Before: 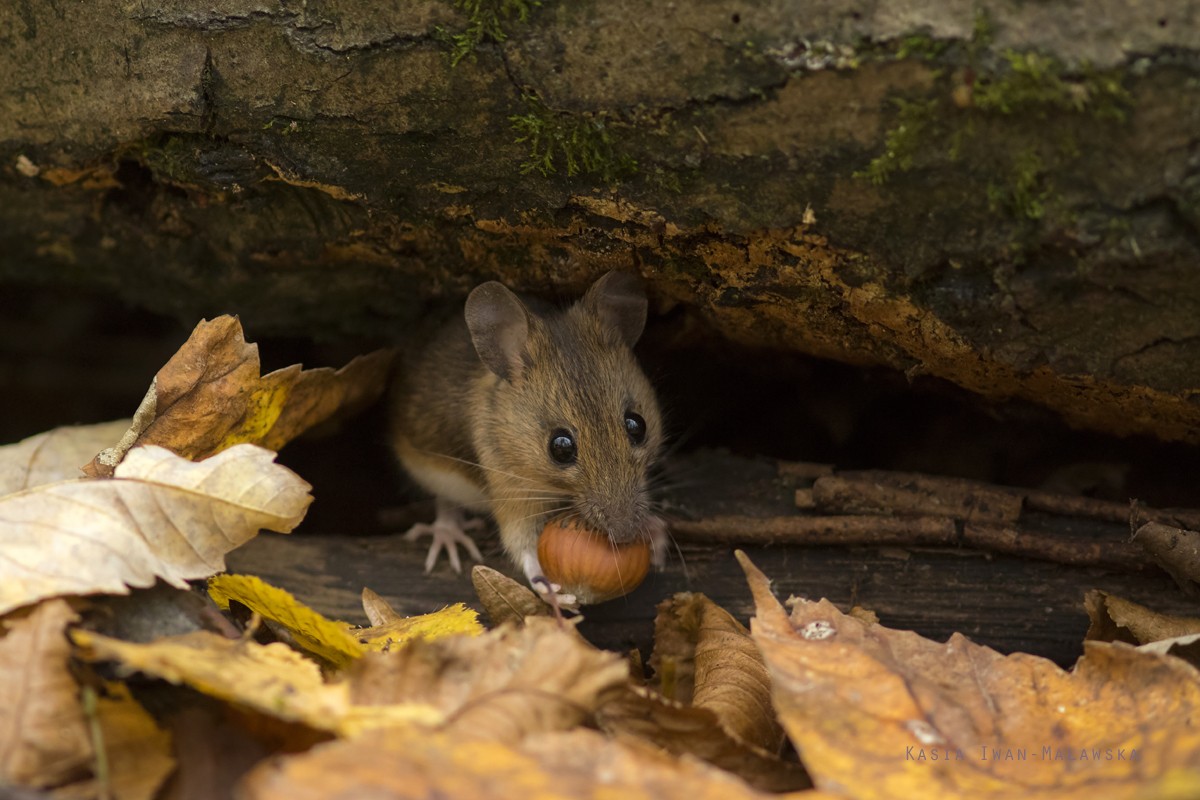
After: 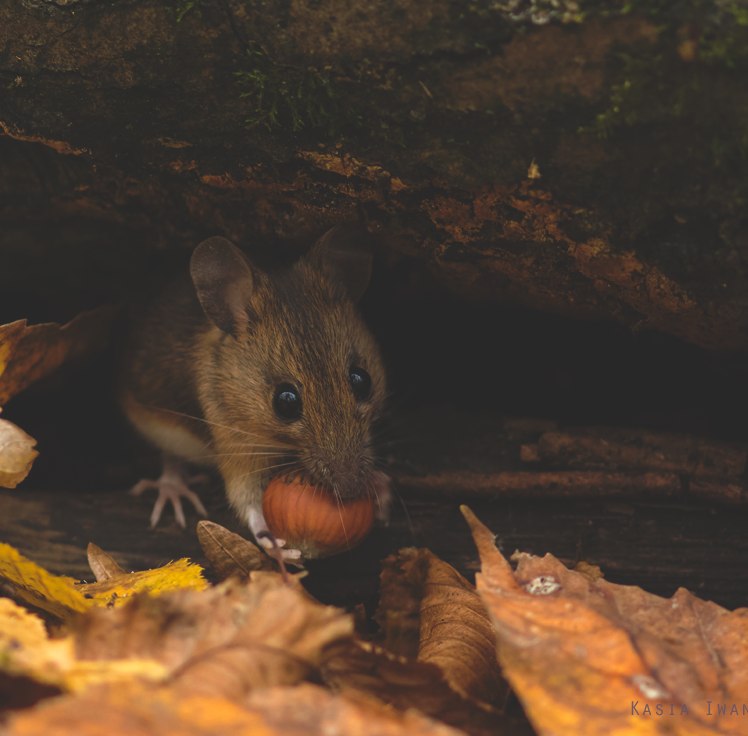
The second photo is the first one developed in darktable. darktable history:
crop and rotate: left 22.918%, top 5.629%, right 14.711%, bottom 2.247%
rgb curve: curves: ch0 [(0, 0.186) (0.314, 0.284) (0.775, 0.708) (1, 1)], compensate middle gray true, preserve colors none
contrast brightness saturation: contrast 0.03, brightness -0.04
